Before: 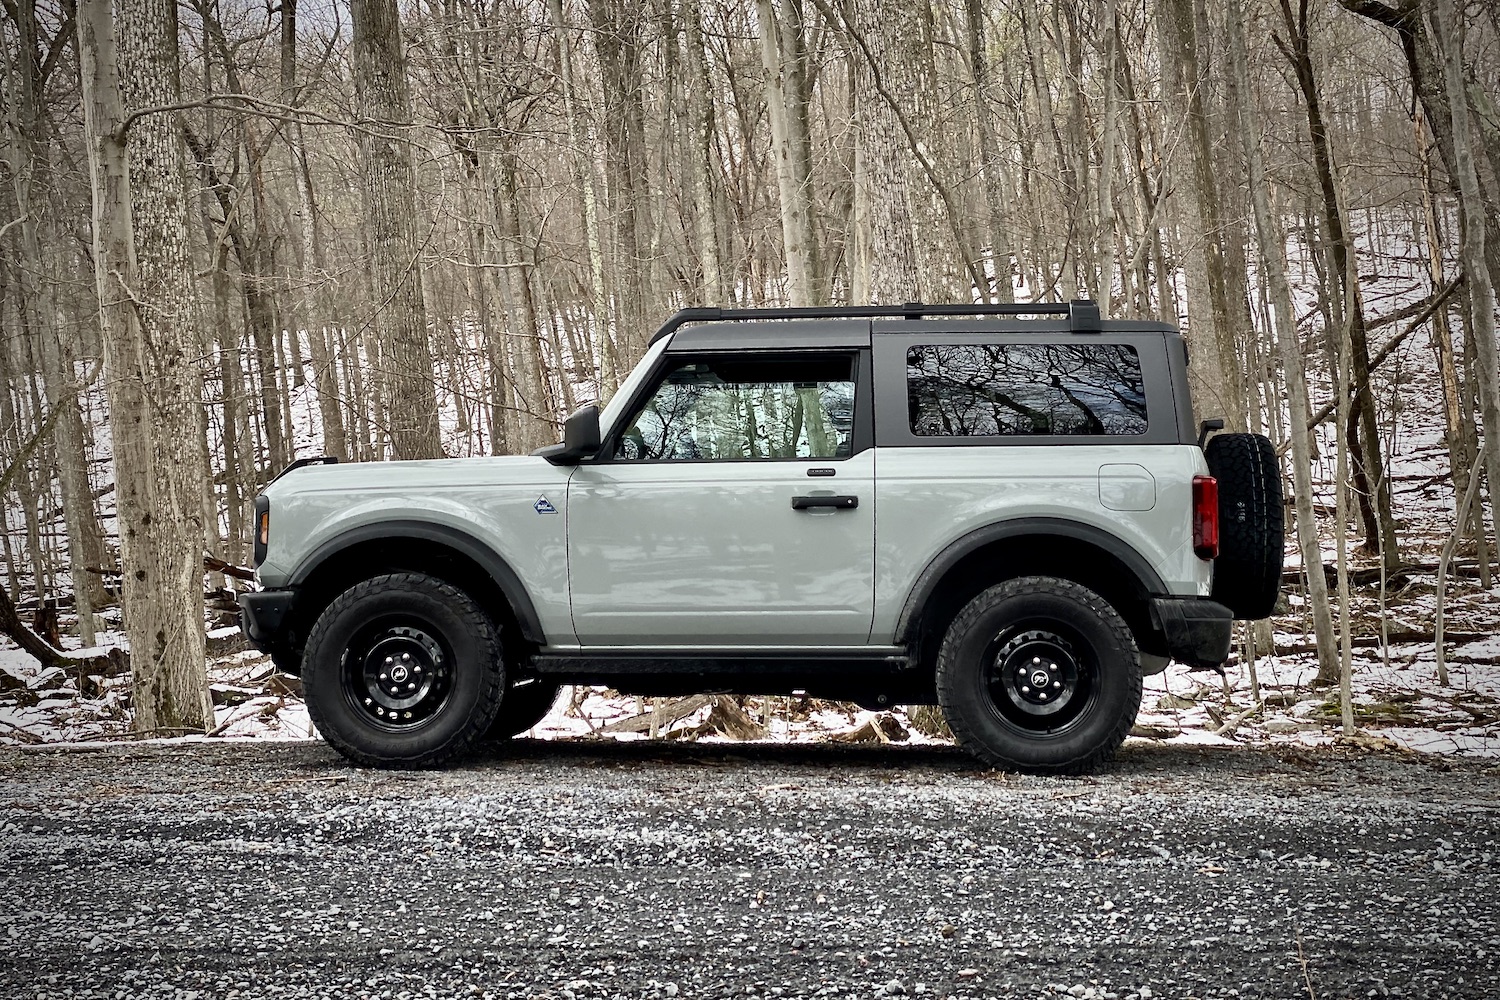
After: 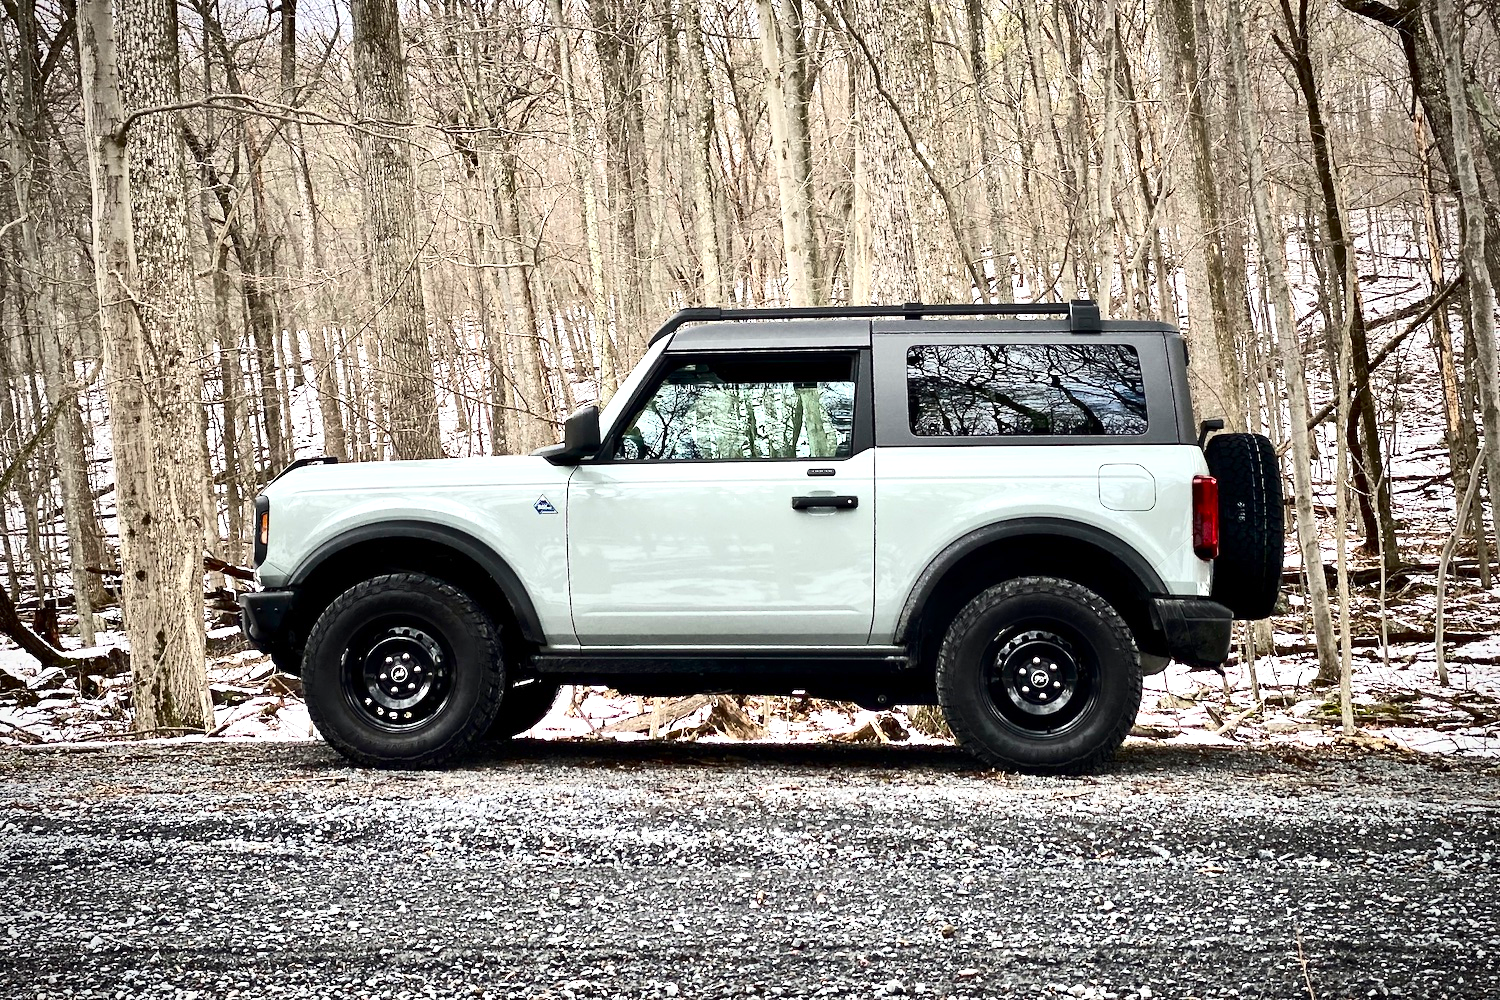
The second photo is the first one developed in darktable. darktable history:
exposure: black level correction 0, exposure 0.703 EV, compensate highlight preservation false
contrast brightness saturation: contrast 0.298
